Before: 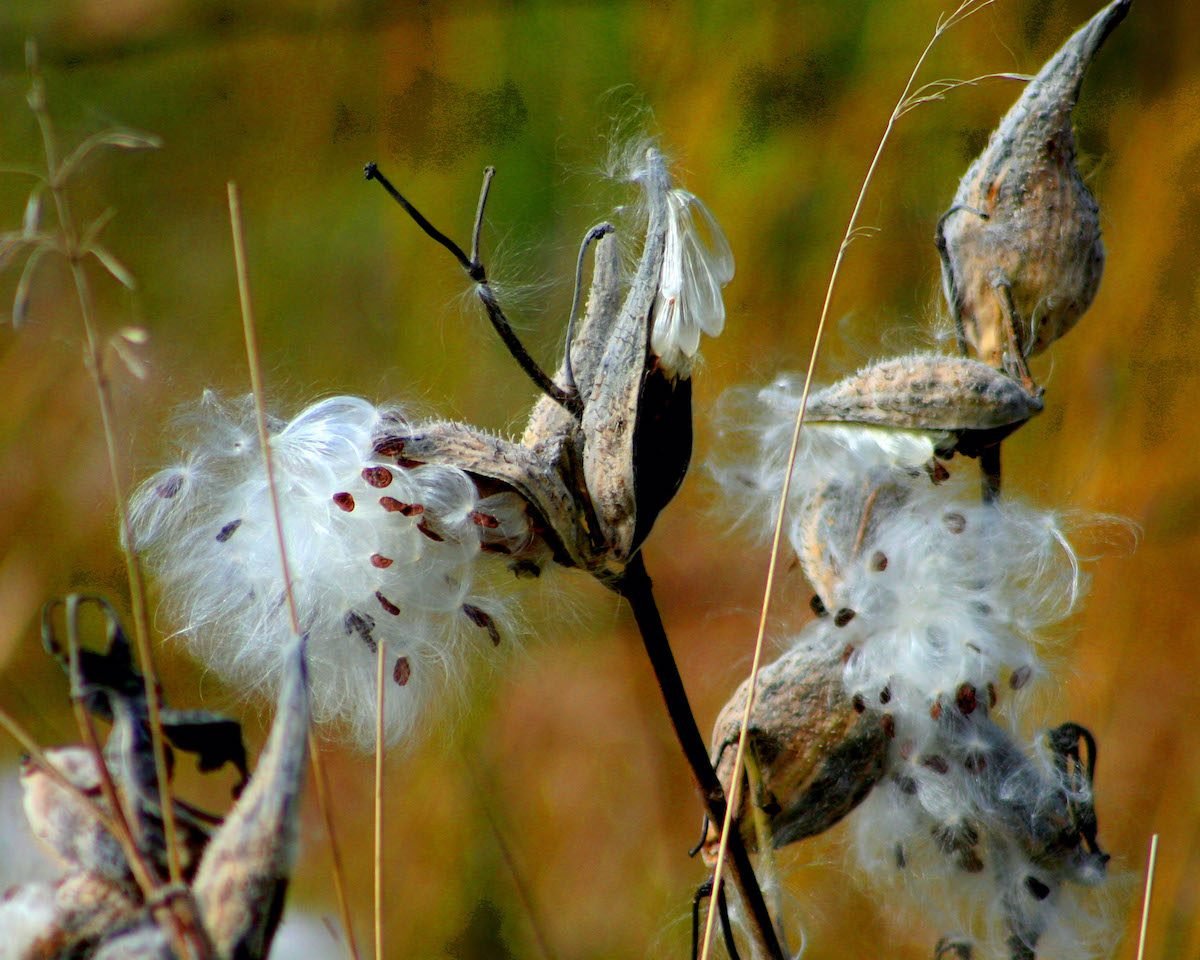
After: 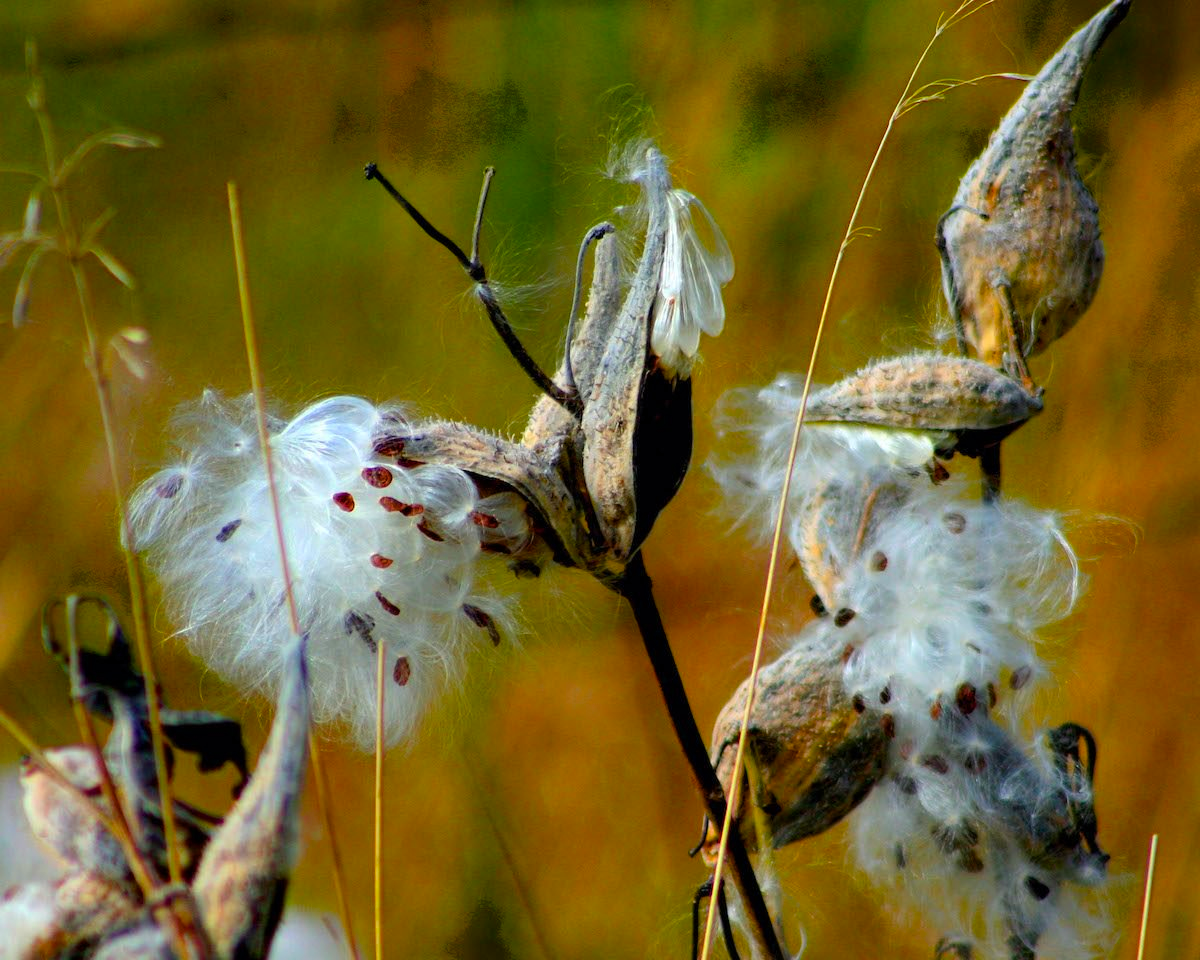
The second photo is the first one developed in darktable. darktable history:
color balance rgb: perceptual saturation grading › global saturation 30.826%, global vibrance 20%
